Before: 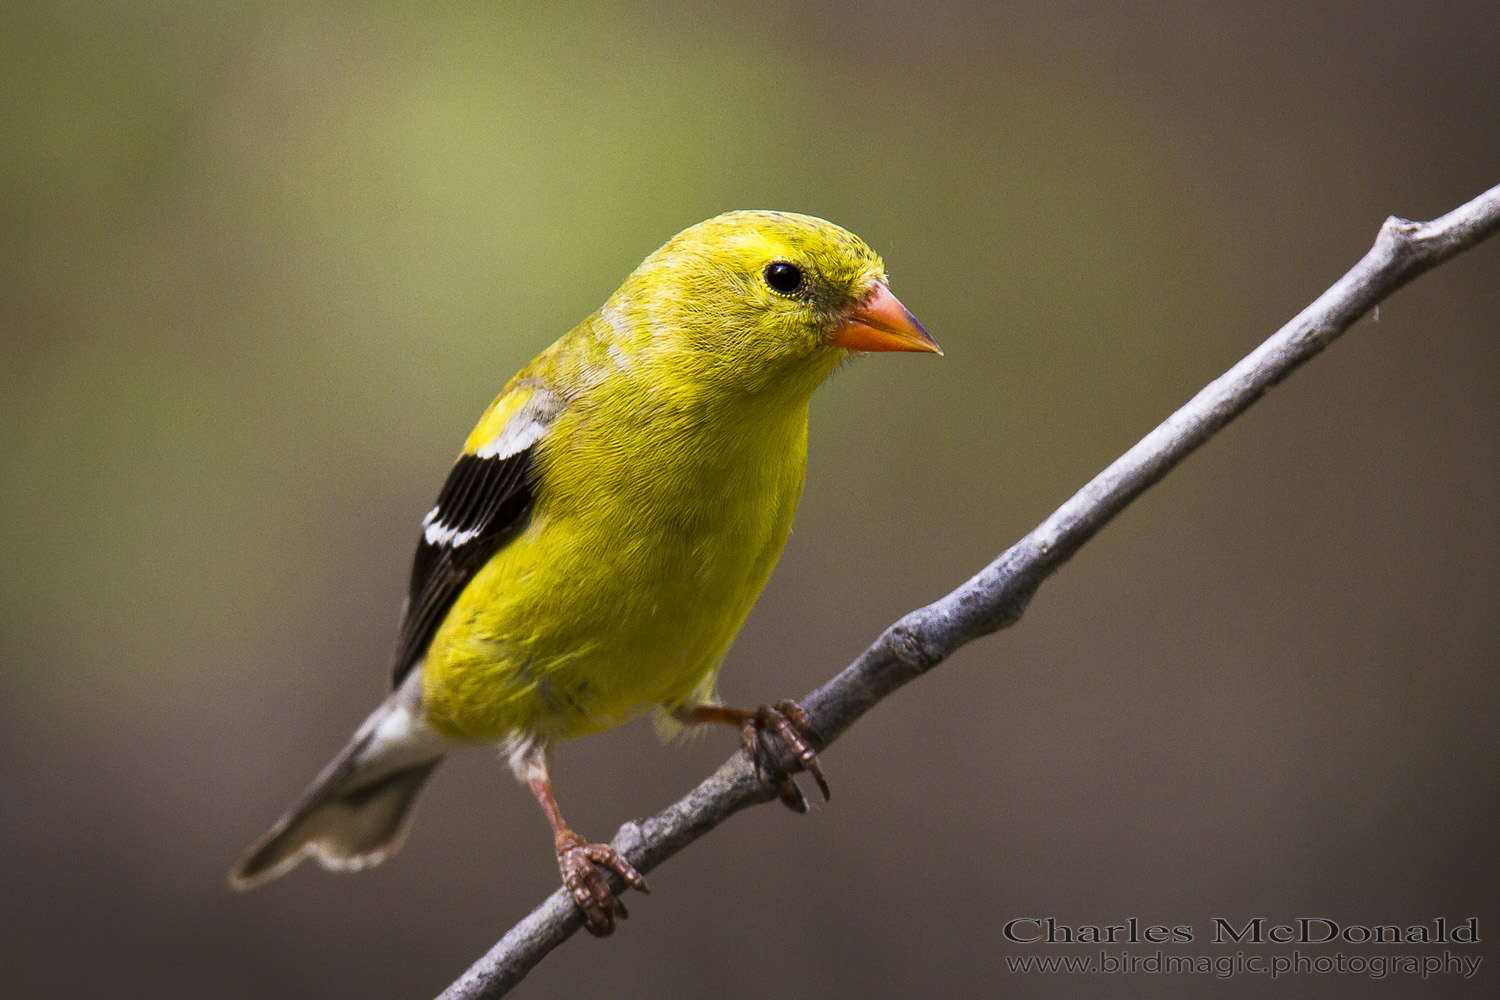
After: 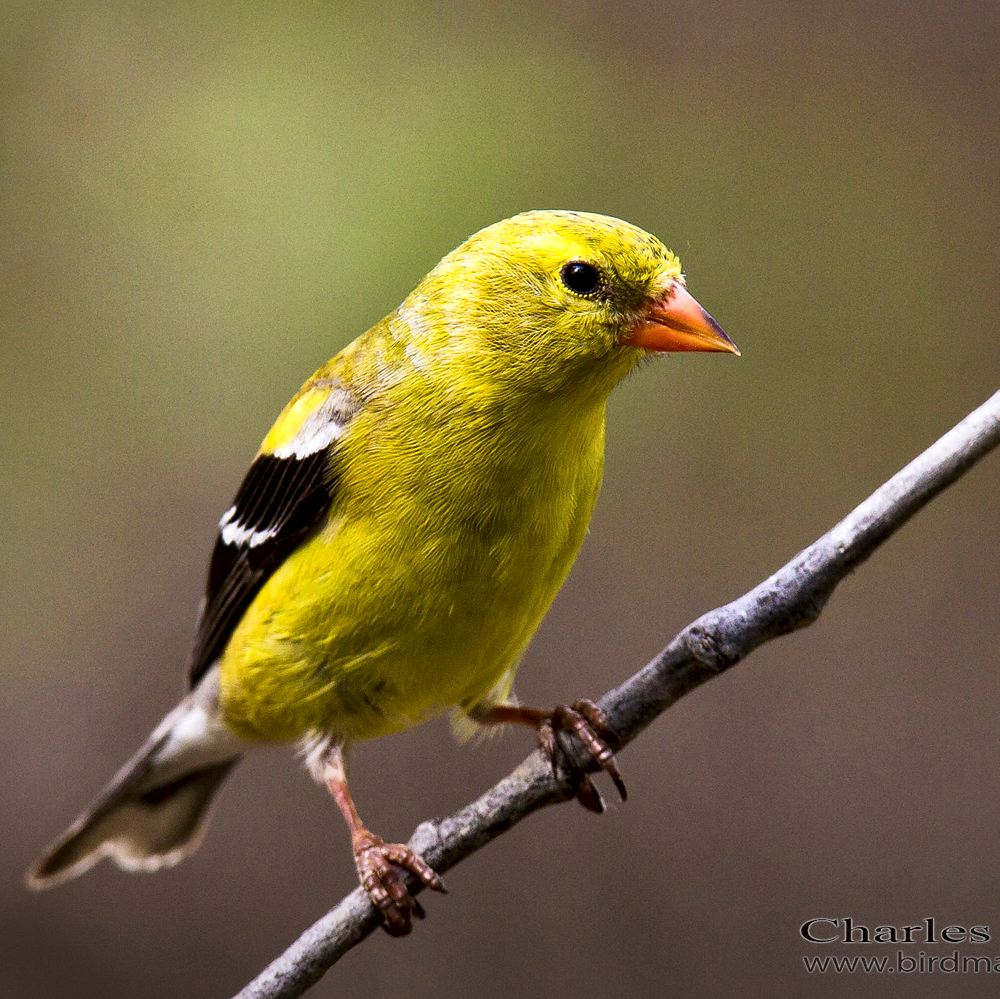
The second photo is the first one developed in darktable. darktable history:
local contrast: mode bilateral grid, contrast 25, coarseness 47, detail 151%, midtone range 0.2
contrast brightness saturation: contrast 0.01, saturation -0.05
crop and rotate: left 13.537%, right 19.796%
